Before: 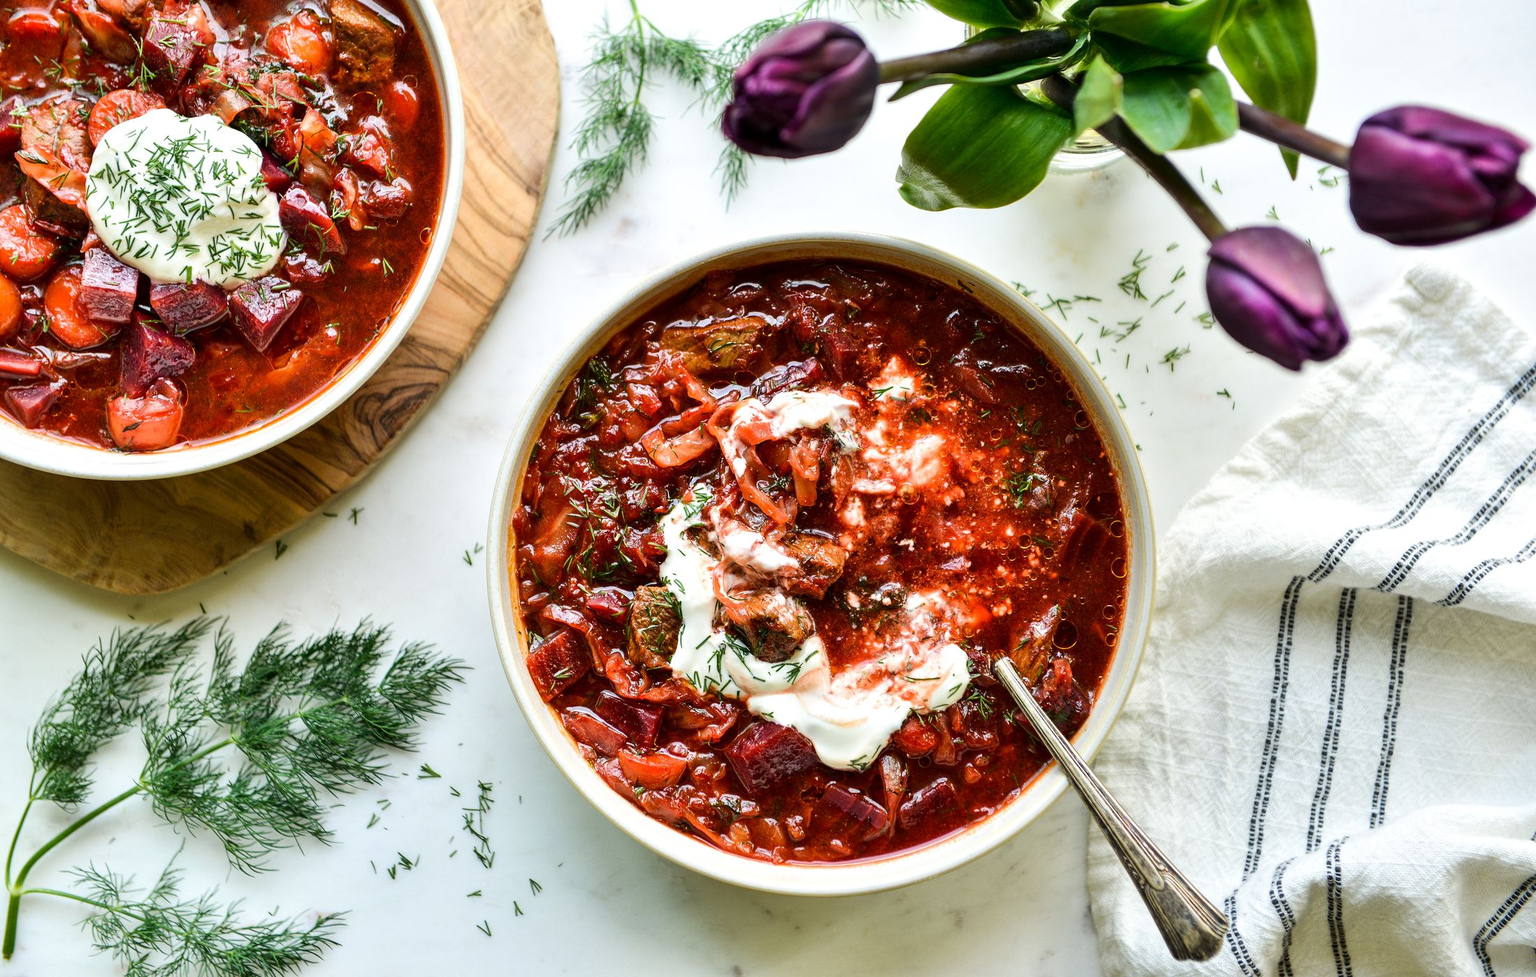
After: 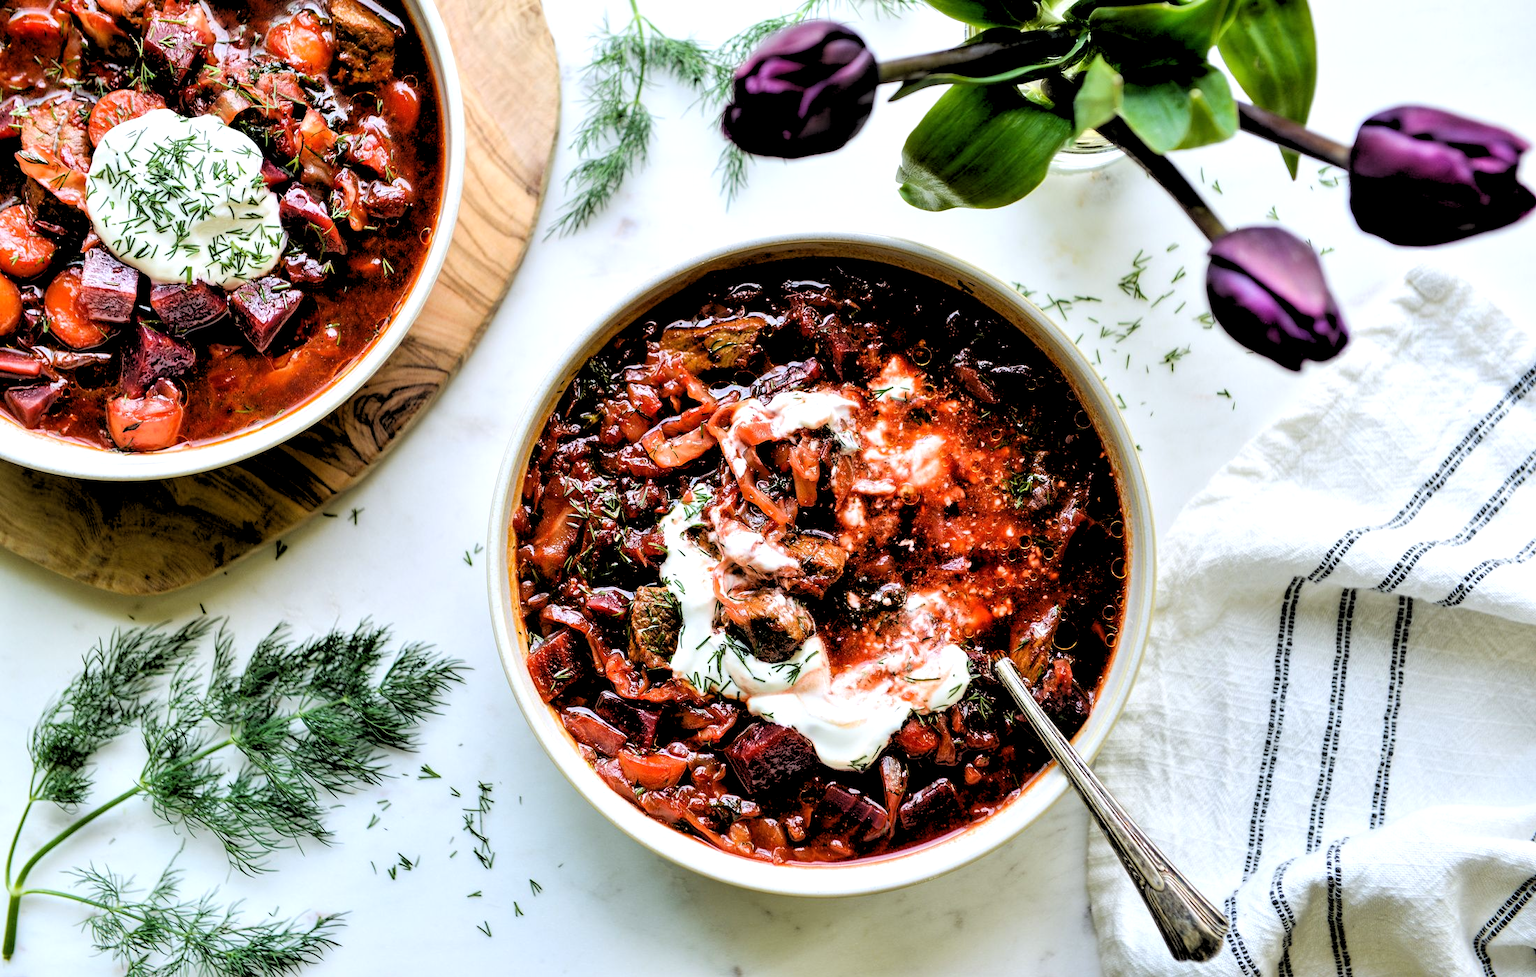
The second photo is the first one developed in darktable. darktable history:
rgb levels: levels [[0.029, 0.461, 0.922], [0, 0.5, 1], [0, 0.5, 1]]
white balance: red 0.984, blue 1.059
